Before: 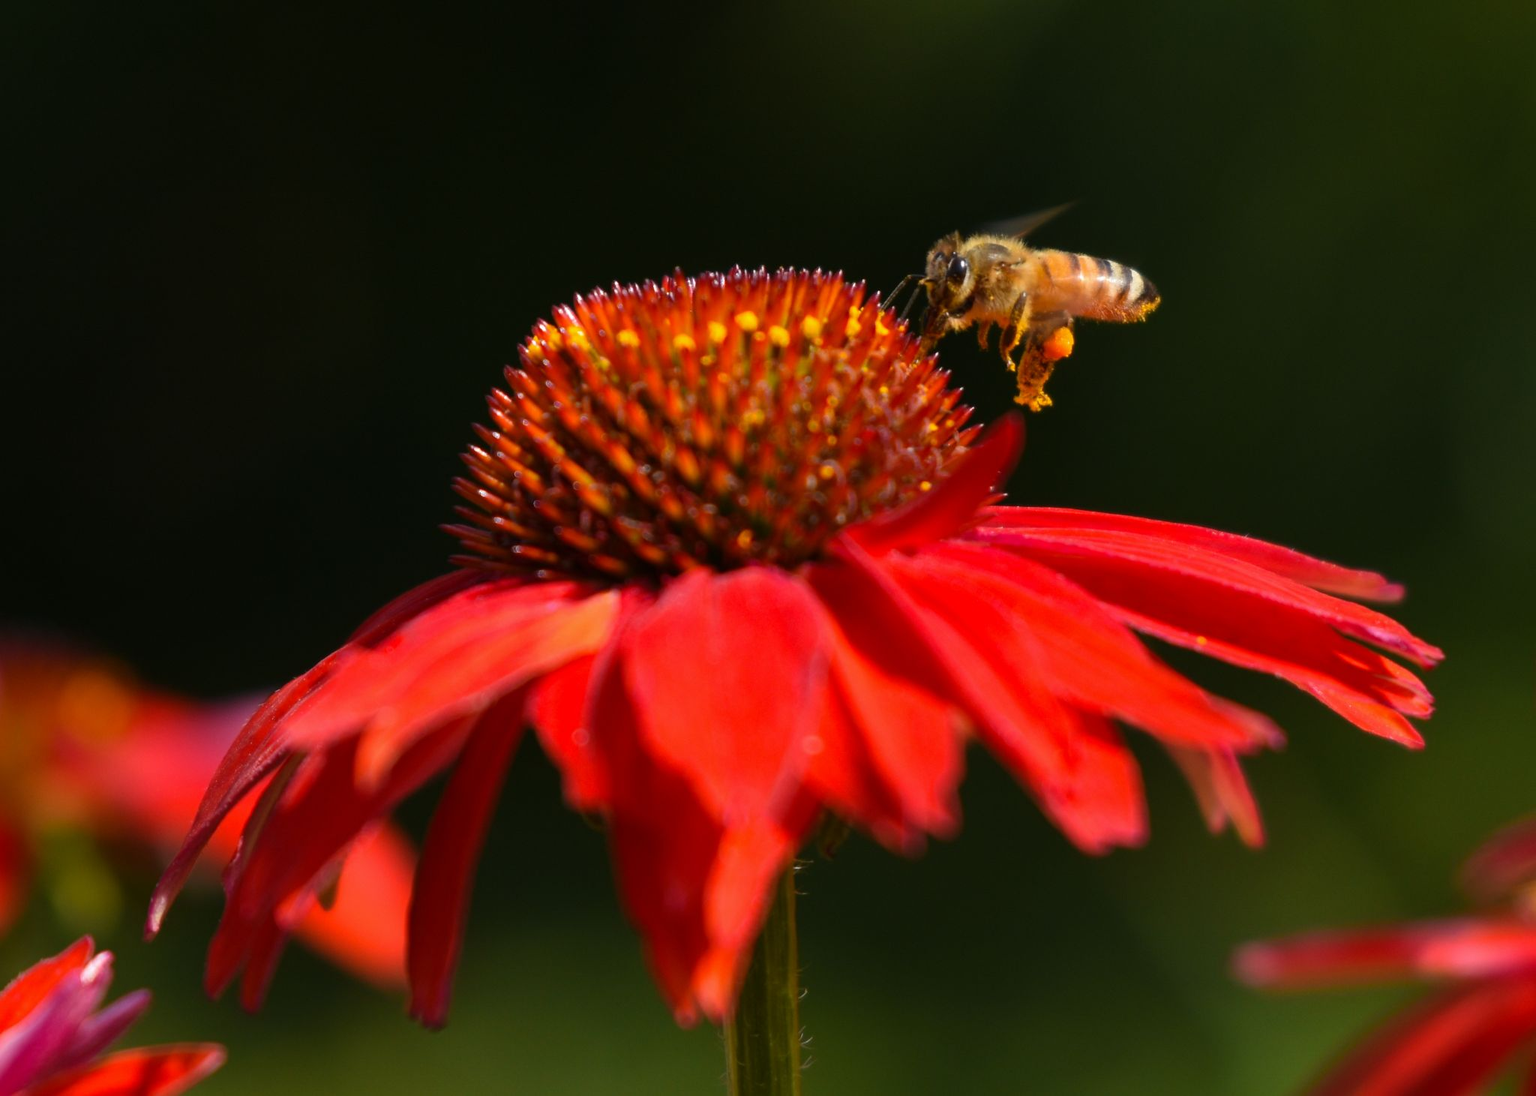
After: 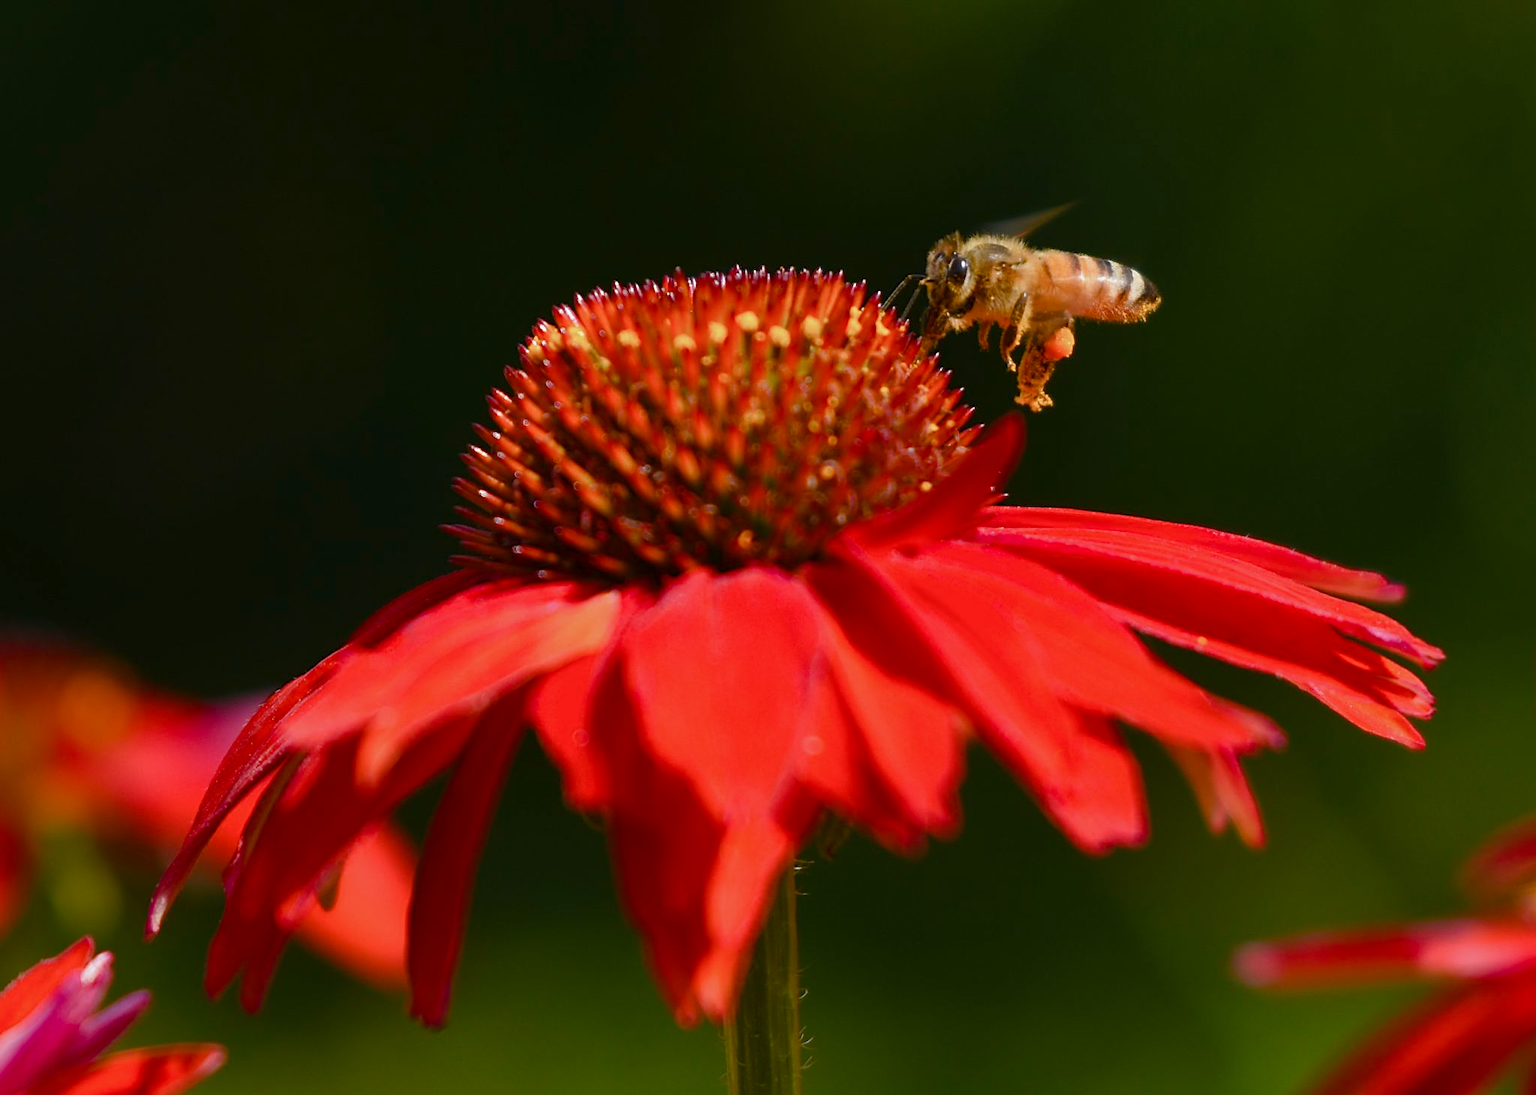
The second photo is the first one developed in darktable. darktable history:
color balance rgb: shadows lift › chroma 1%, shadows lift › hue 113°, highlights gain › chroma 0.2%, highlights gain › hue 333°, perceptual saturation grading › global saturation 20%, perceptual saturation grading › highlights -50%, perceptual saturation grading › shadows 25%, contrast -10%
sharpen: on, module defaults
